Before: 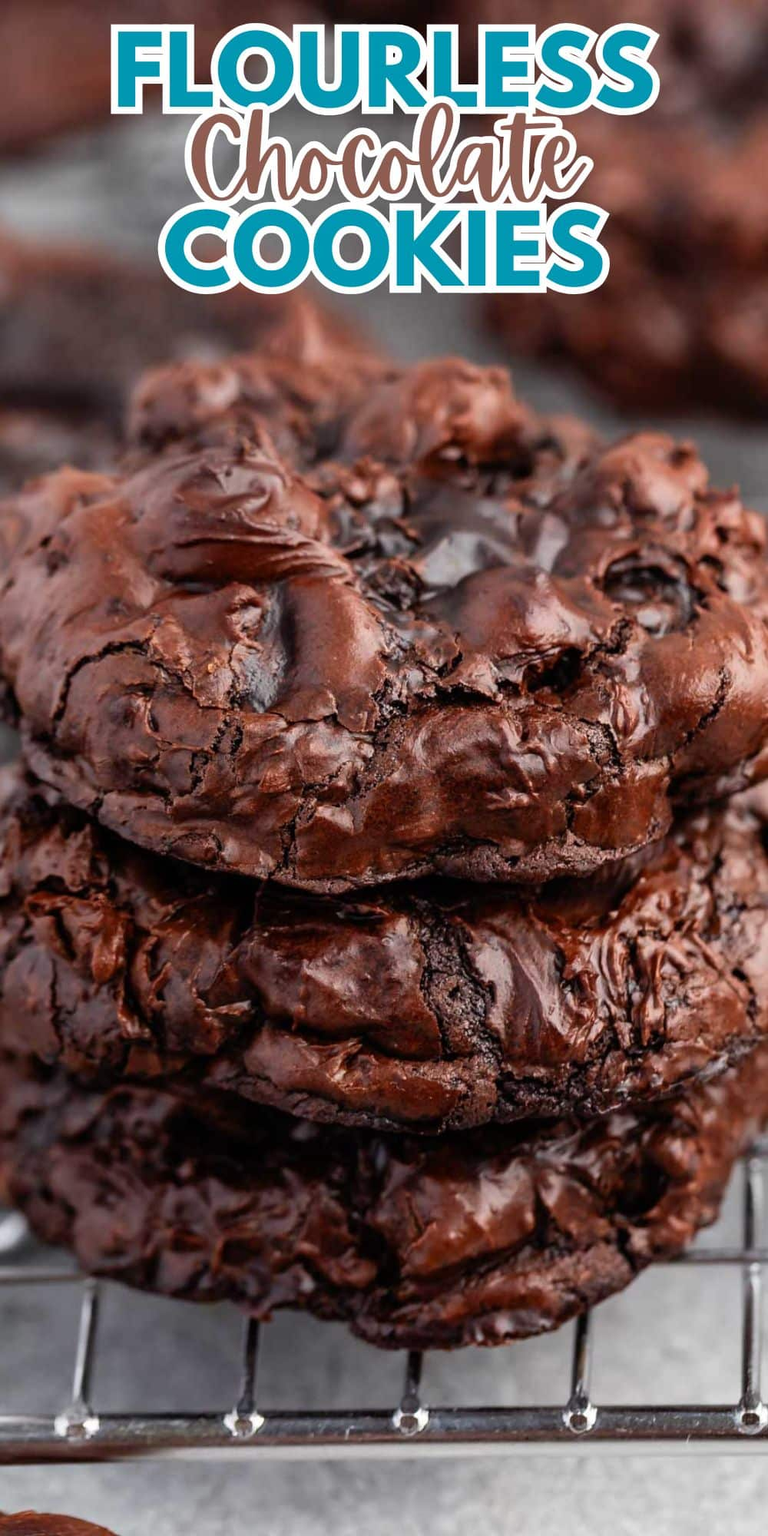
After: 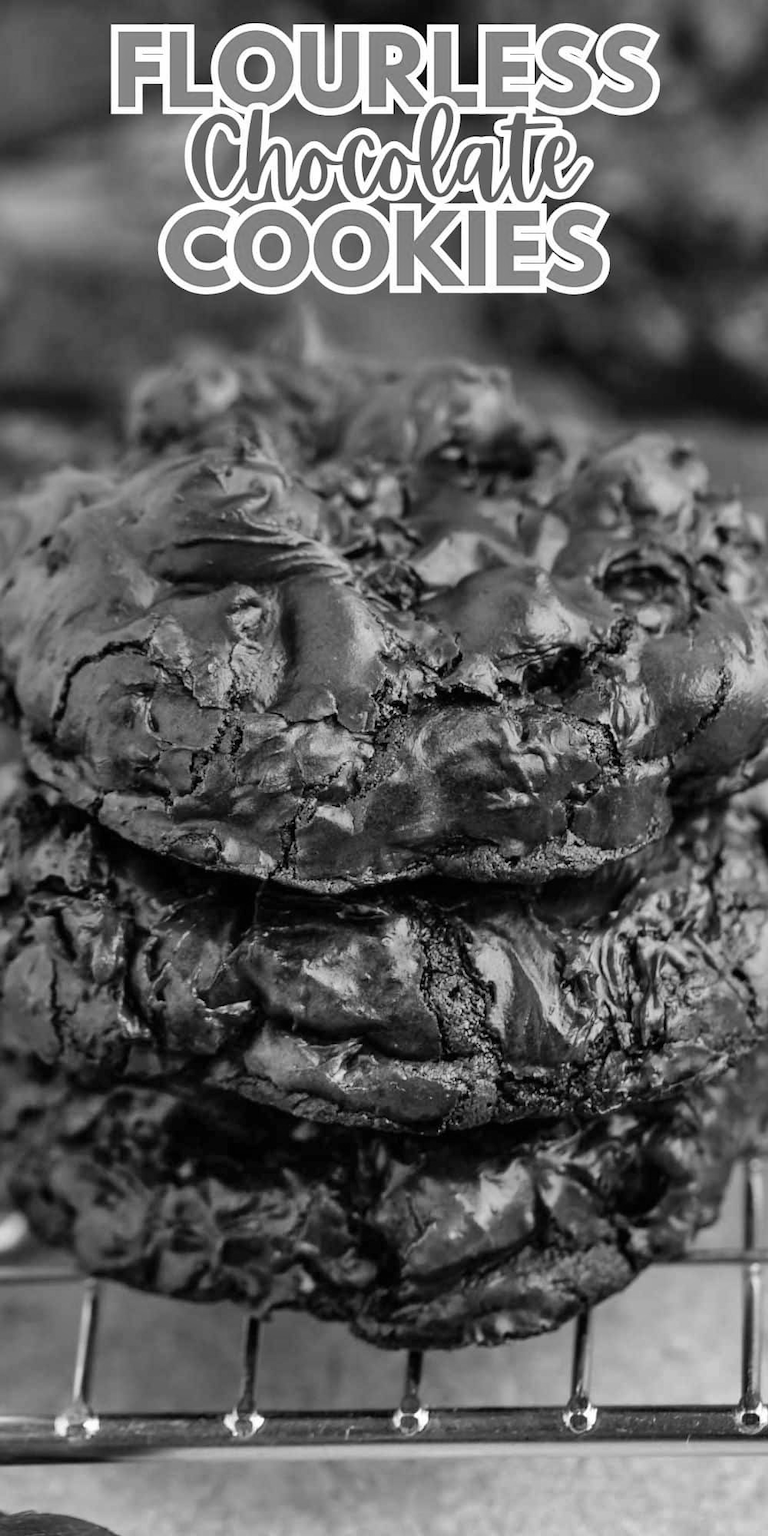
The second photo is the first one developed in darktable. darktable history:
monochrome: a 32, b 64, size 2.3, highlights 1
shadows and highlights: low approximation 0.01, soften with gaussian
